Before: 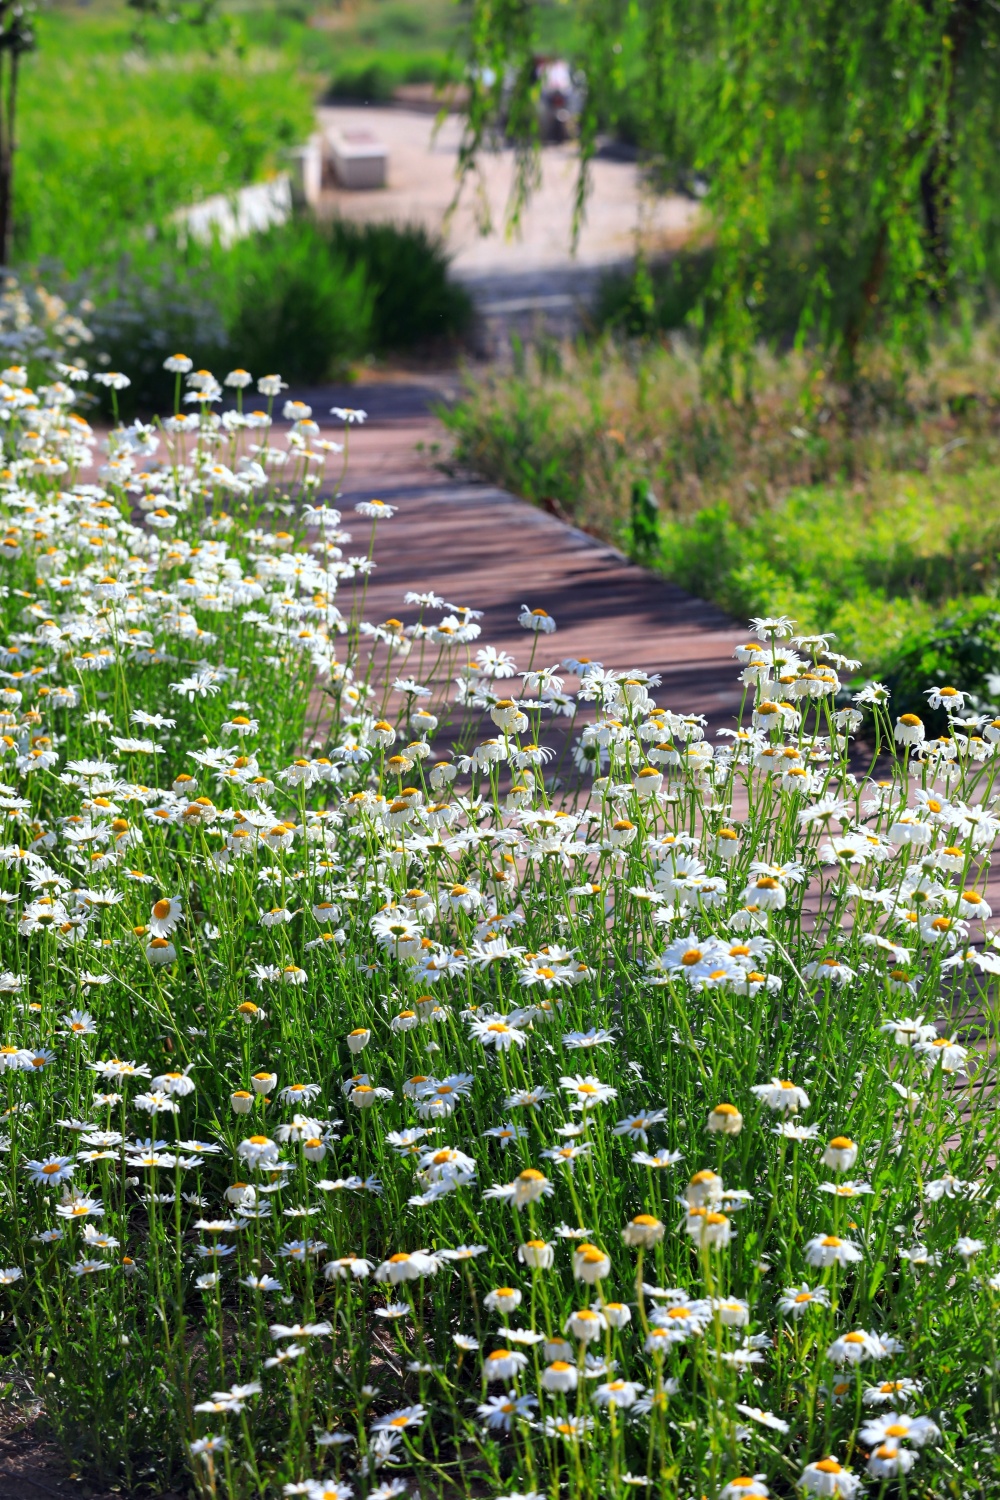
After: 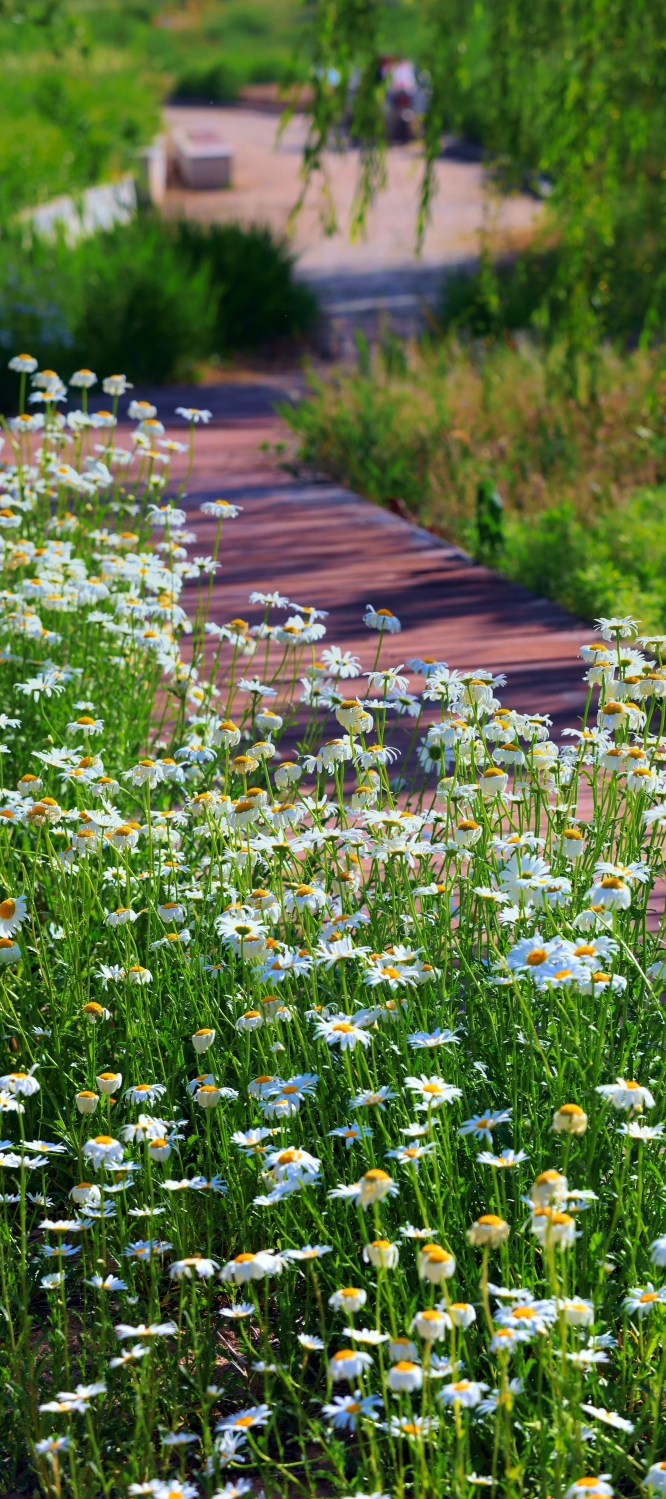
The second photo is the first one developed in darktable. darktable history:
crop and rotate: left 15.546%, right 17.787%
graduated density: on, module defaults
velvia: strength 75%
